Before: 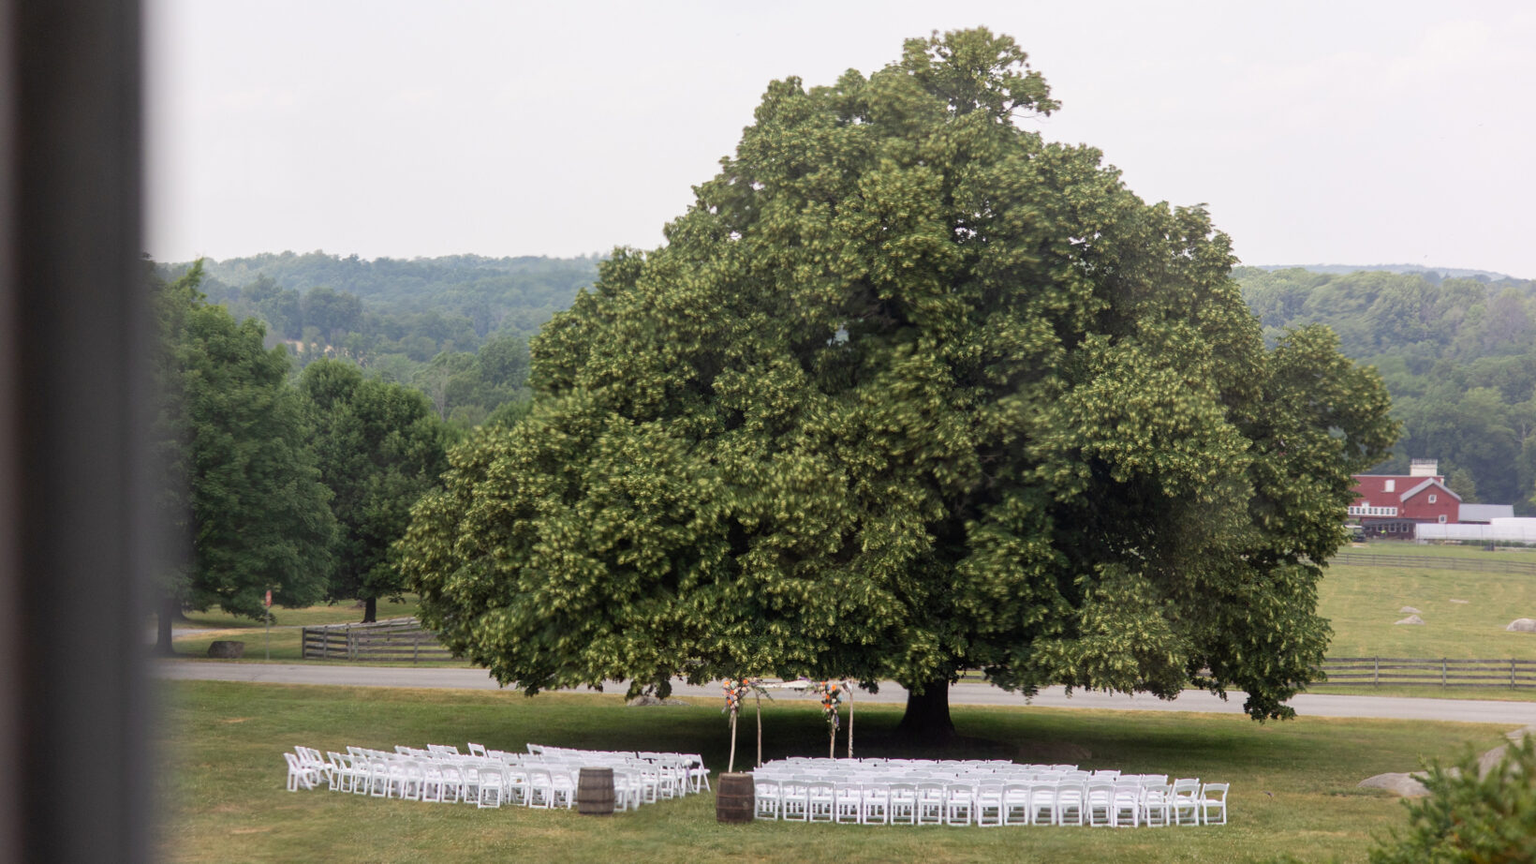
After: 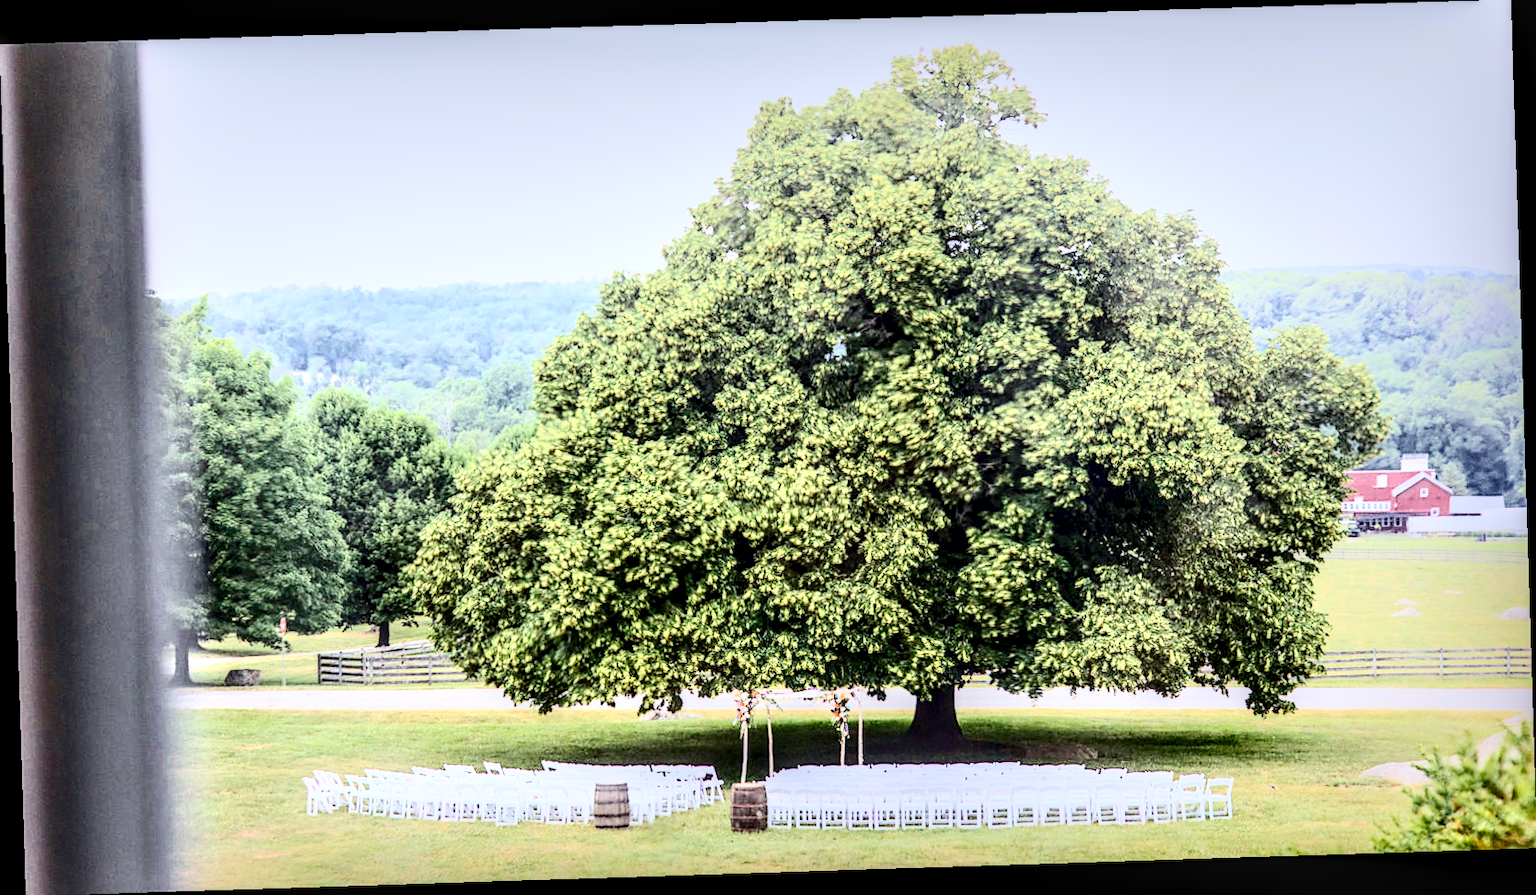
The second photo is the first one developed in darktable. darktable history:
filmic rgb: black relative exposure -14 EV, white relative exposure 8 EV, threshold 3 EV, hardness 3.74, latitude 50%, contrast 0.5, color science v5 (2021), contrast in shadows safe, contrast in highlights safe, enable highlight reconstruction true
exposure: black level correction 0, exposure 1.741 EV, compensate exposure bias true, compensate highlight preservation false
contrast brightness saturation: contrast 0.93, brightness 0.2
rotate and perspective: rotation -1.77°, lens shift (horizontal) 0.004, automatic cropping off
color balance rgb: perceptual saturation grading › global saturation 20%, global vibrance 20%
sharpen: radius 1.864, amount 0.398, threshold 1.271
white balance: red 0.954, blue 1.079
local contrast: highlights 20%, shadows 70%, detail 170%
